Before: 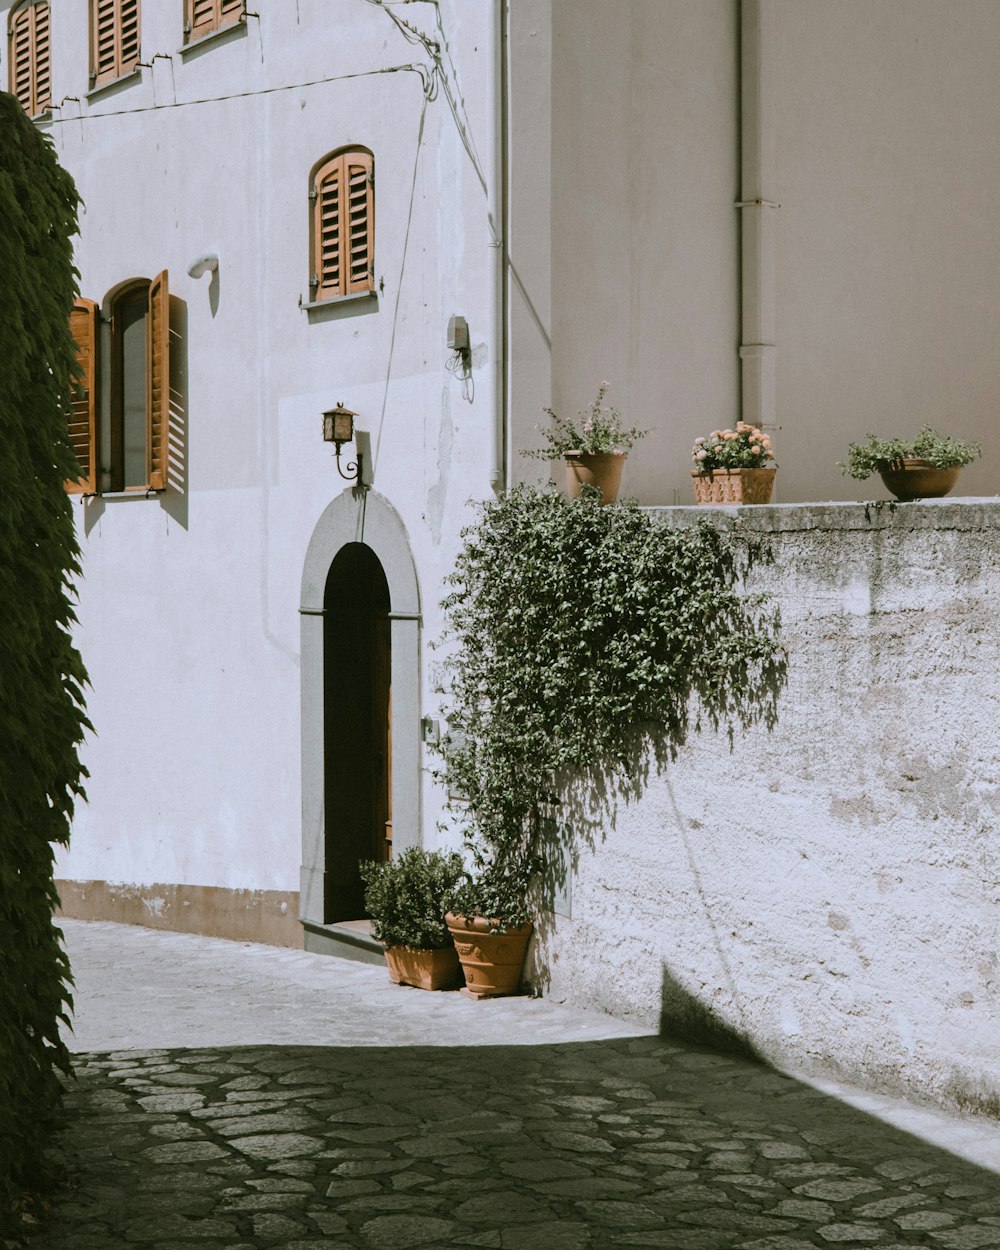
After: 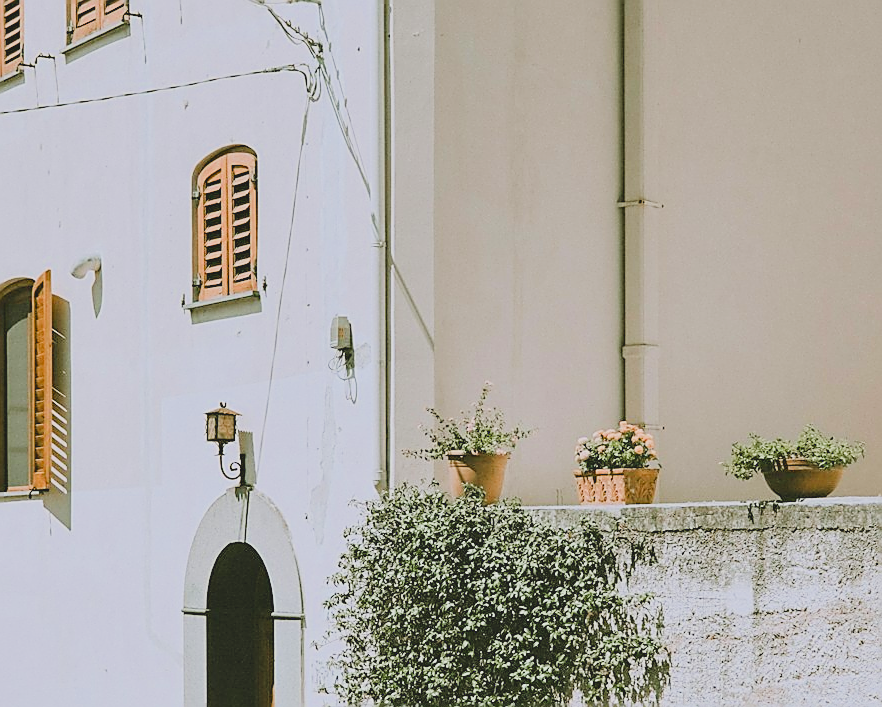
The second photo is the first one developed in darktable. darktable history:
sharpen: radius 1.4, amount 1.24, threshold 0.82
exposure: black level correction -0.002, exposure 1.337 EV, compensate exposure bias true, compensate highlight preservation false
crop and rotate: left 11.756%, bottom 43.362%
contrast brightness saturation: contrast -0.19, saturation 0.188
shadows and highlights: shadows 19.94, highlights -21.03, shadows color adjustment 99.14%, highlights color adjustment 0.306%, soften with gaussian
filmic rgb: black relative exposure -7.65 EV, white relative exposure 4.56 EV, threshold 2.98 EV, hardness 3.61, enable highlight reconstruction true
